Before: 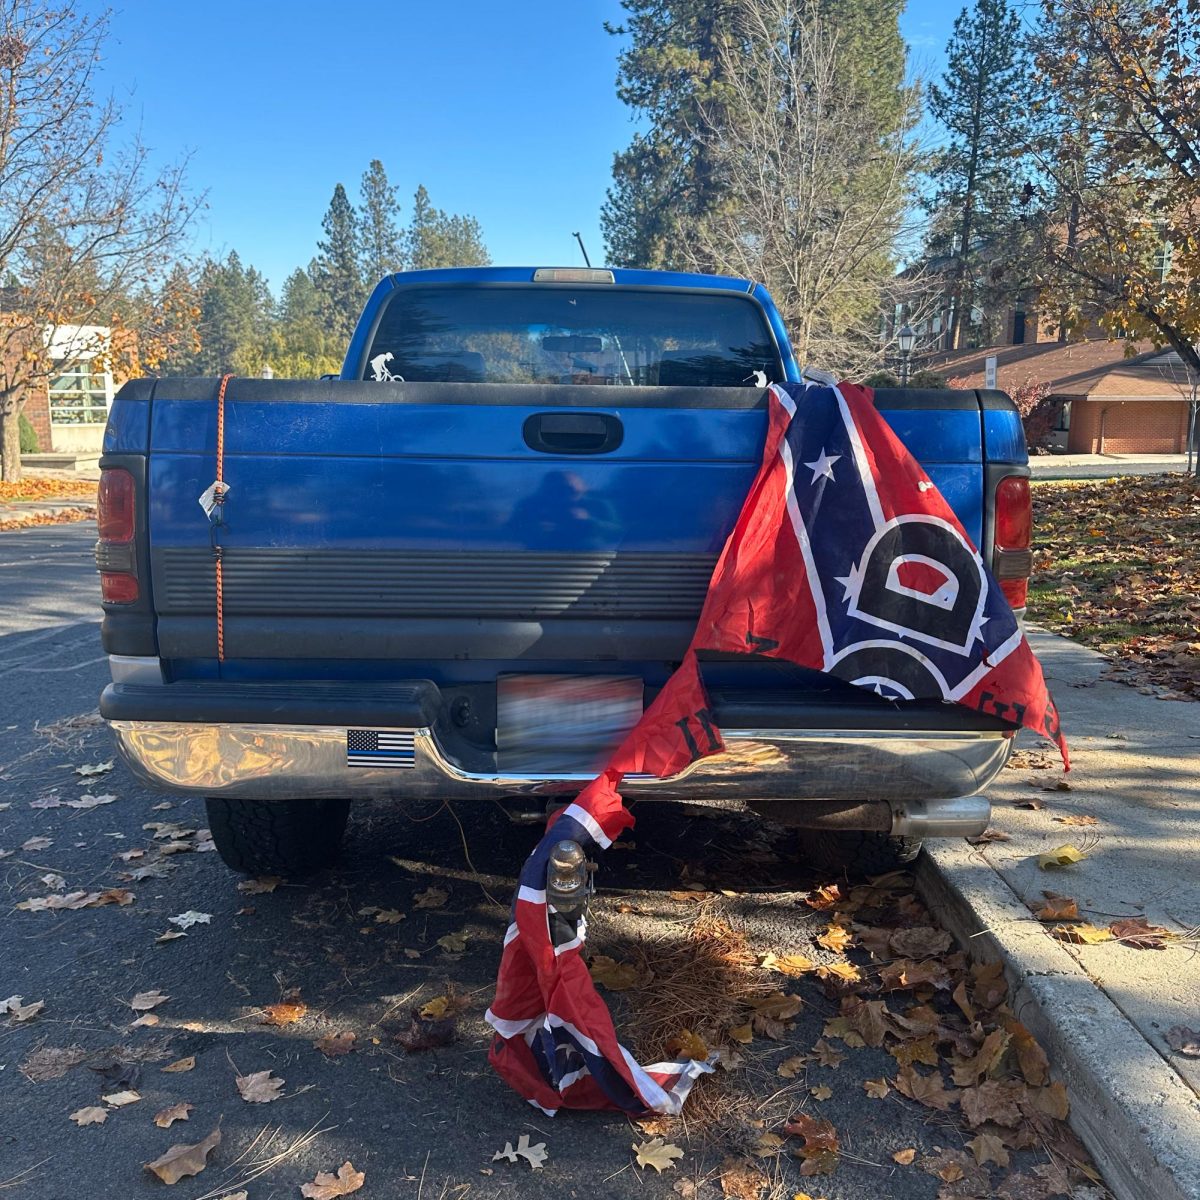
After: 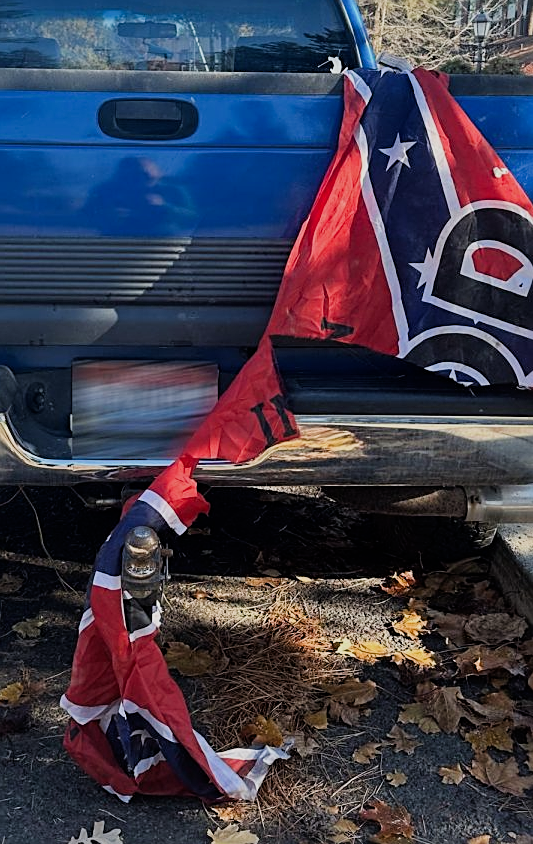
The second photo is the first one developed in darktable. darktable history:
filmic rgb: black relative exposure -7.65 EV, white relative exposure 4.56 EV, hardness 3.61, contrast 1.05
crop: left 35.432%, top 26.233%, right 20.145%, bottom 3.432%
sharpen: radius 1.967
shadows and highlights: shadows -23.08, highlights 46.15, soften with gaussian
exposure: black level correction 0, exposure 0.2 EV, compensate exposure bias true, compensate highlight preservation false
